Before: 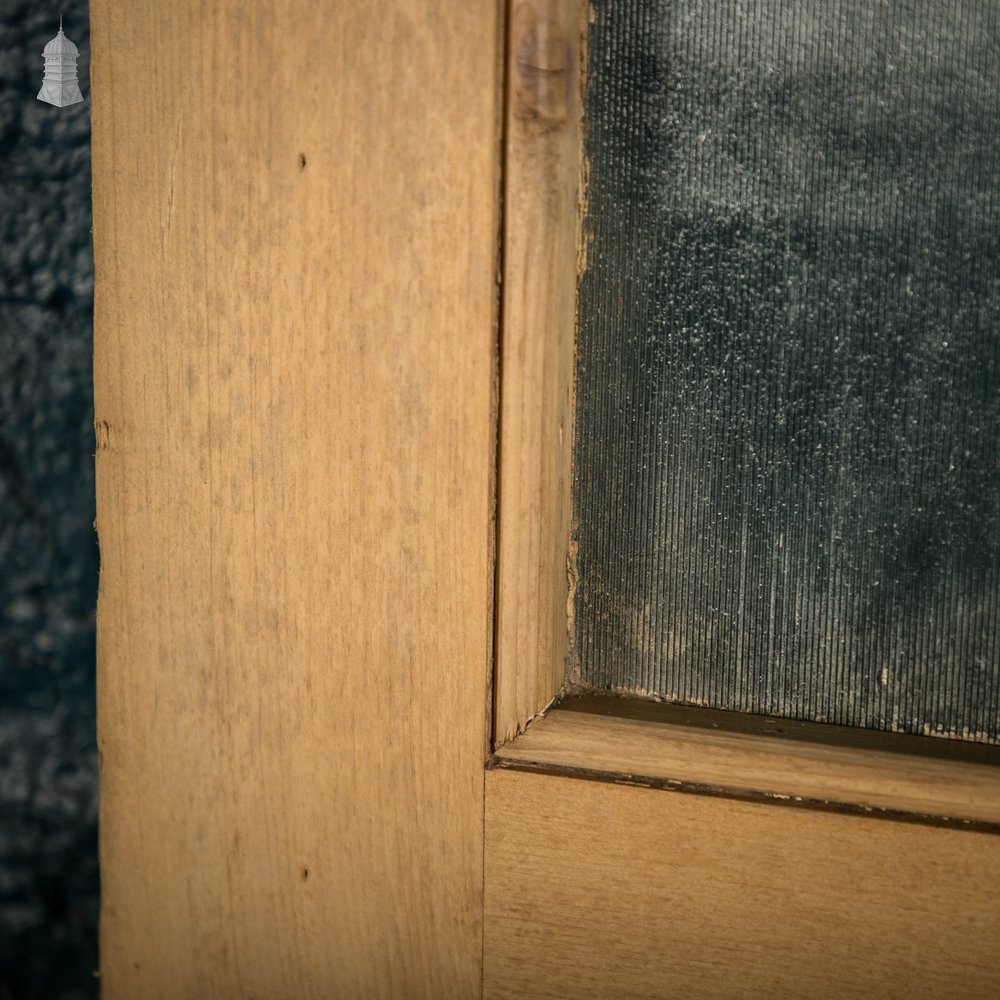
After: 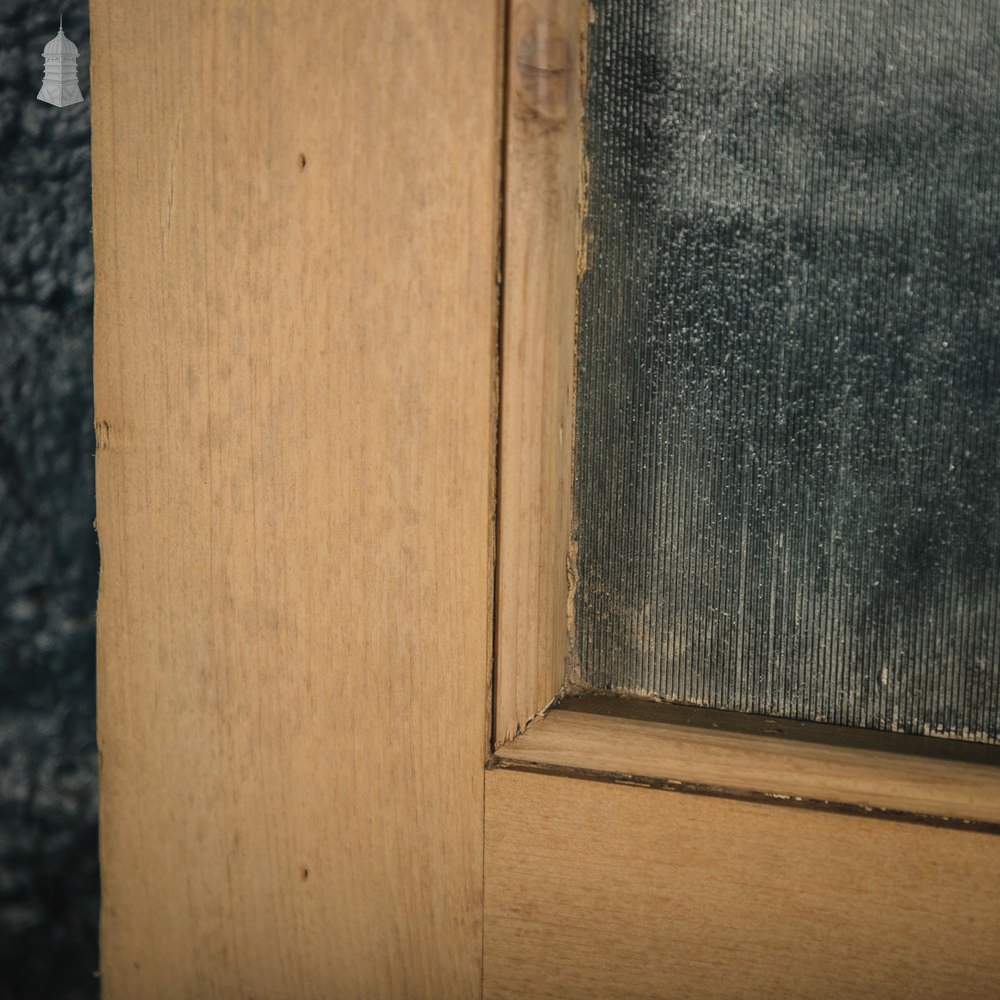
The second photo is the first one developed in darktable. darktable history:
exposure: black level correction -0.008, exposure 0.067 EV, compensate highlight preservation false
filmic rgb: hardness 4.17, contrast 0.921
